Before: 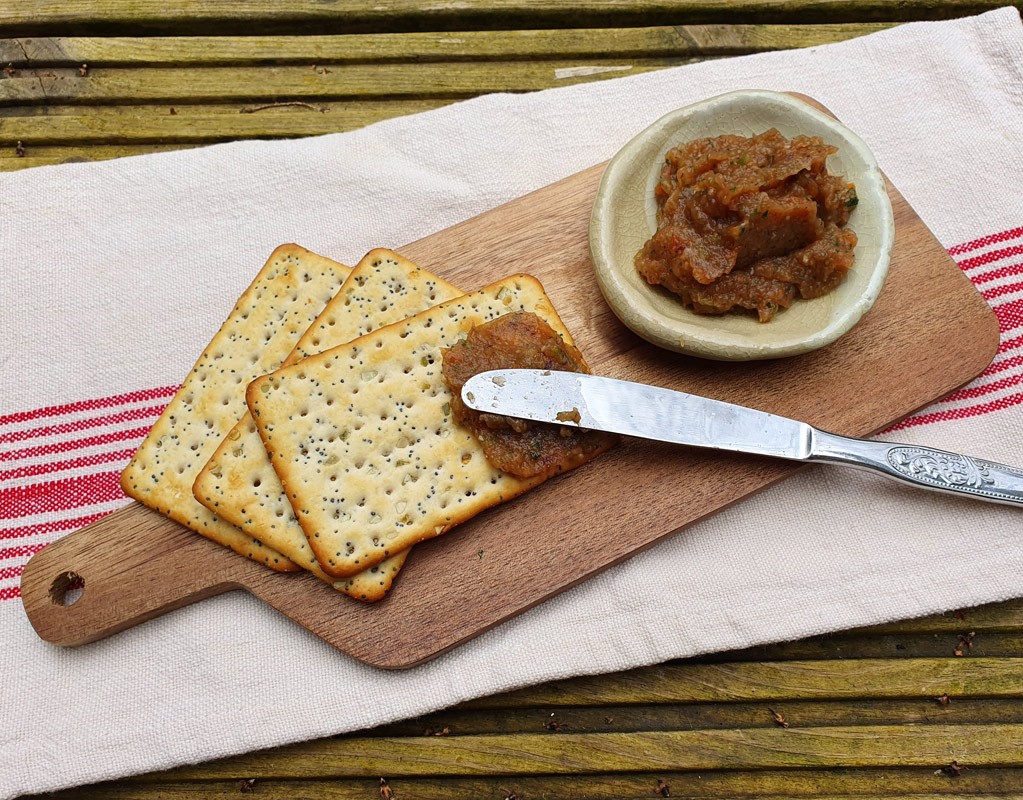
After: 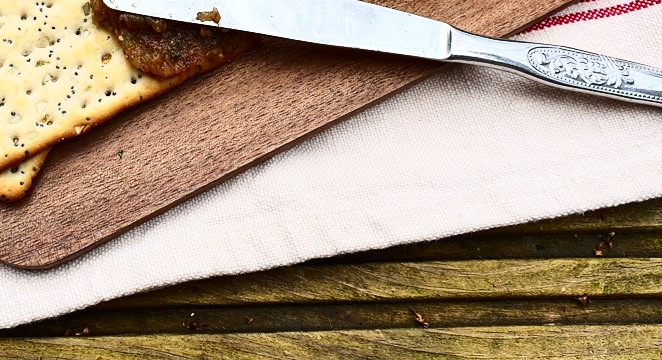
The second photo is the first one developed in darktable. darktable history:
crop and rotate: left 35.255%, top 50.105%, bottom 4.846%
contrast brightness saturation: contrast 0.394, brightness 0.105
